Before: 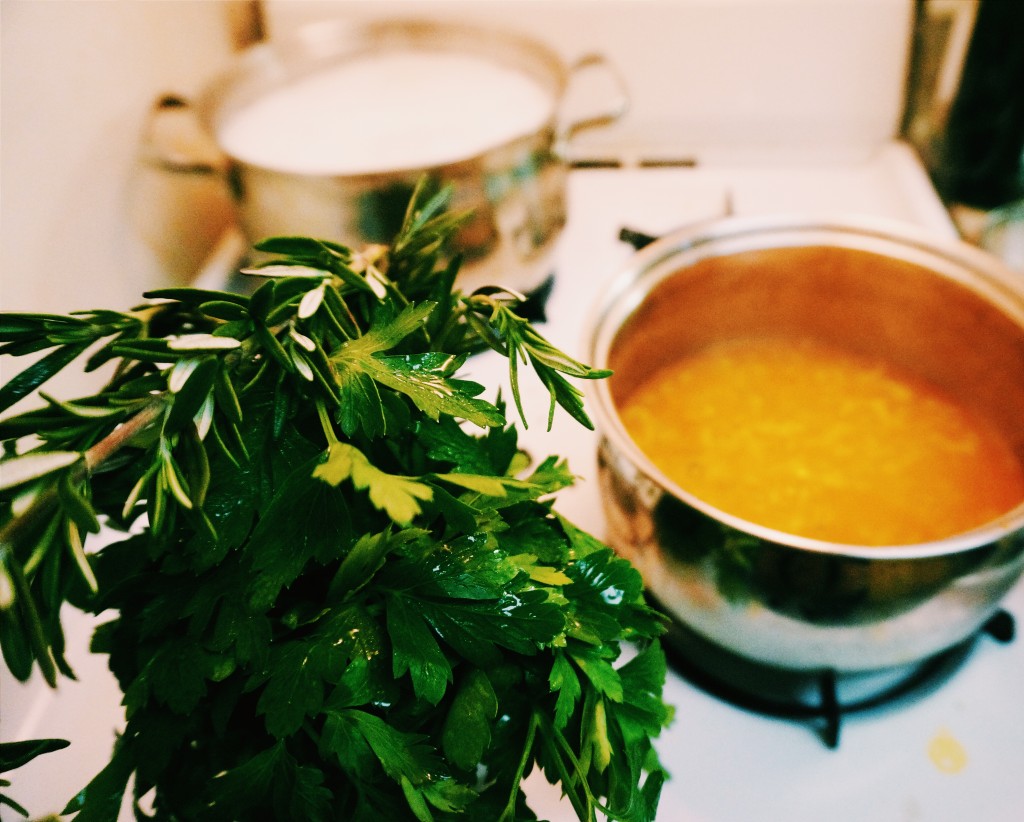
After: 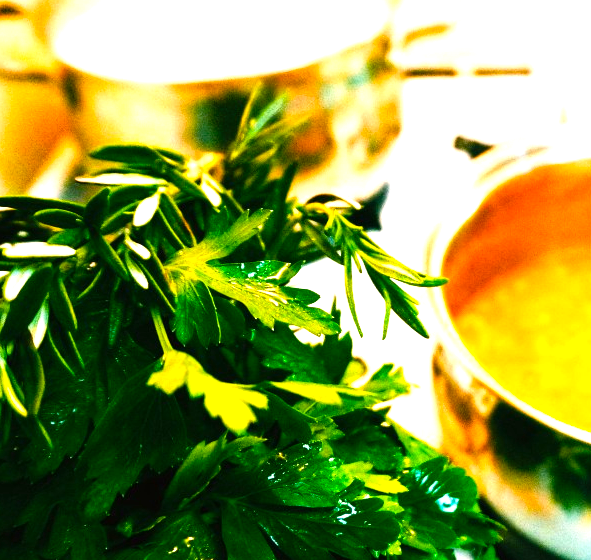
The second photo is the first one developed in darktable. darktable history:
crop: left 16.202%, top 11.208%, right 26.045%, bottom 20.557%
color balance rgb: perceptual saturation grading › global saturation 30%, global vibrance 20%
levels: levels [0, 0.352, 0.703]
